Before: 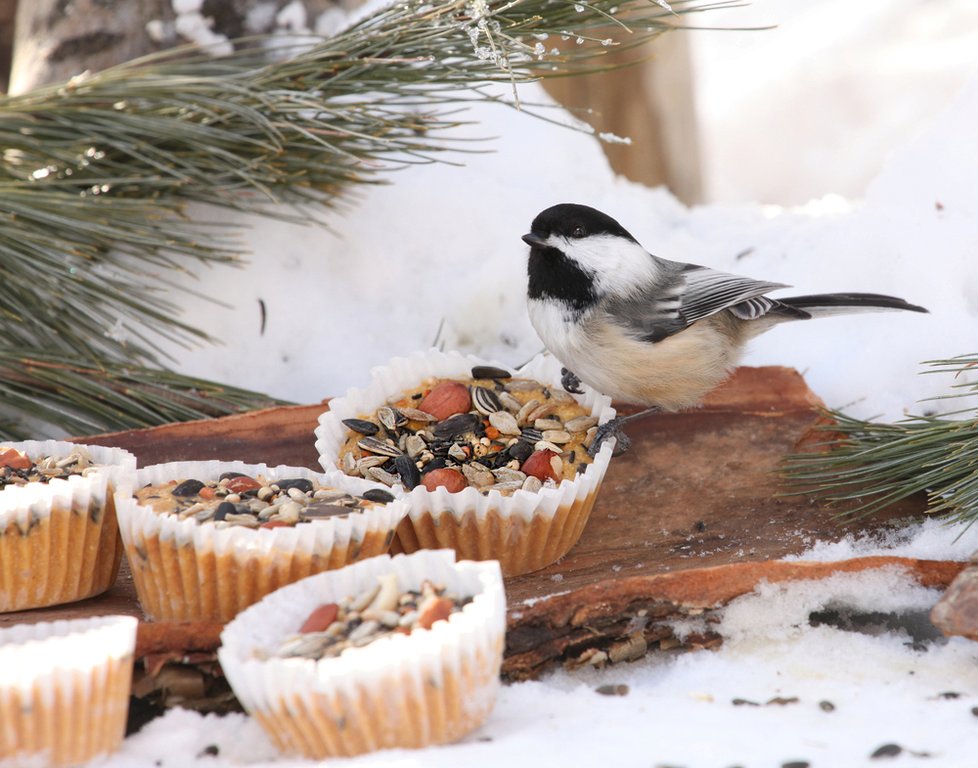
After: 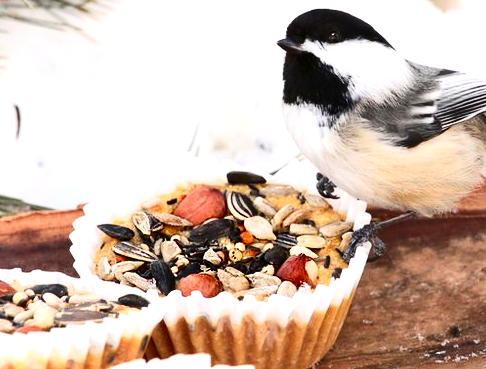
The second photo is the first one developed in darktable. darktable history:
exposure: black level correction 0.001, exposure 0.676 EV, compensate highlight preservation false
contrast brightness saturation: contrast 0.301, brightness -0.073, saturation 0.17
crop: left 25.068%, top 25.433%, right 25.172%, bottom 25.549%
